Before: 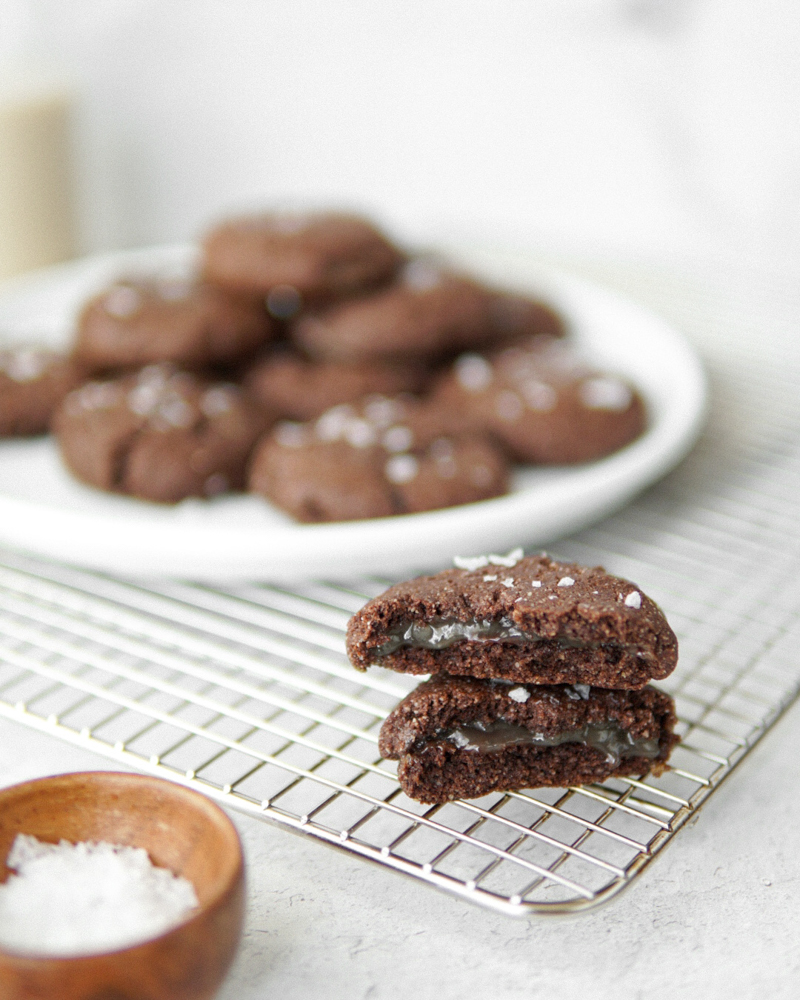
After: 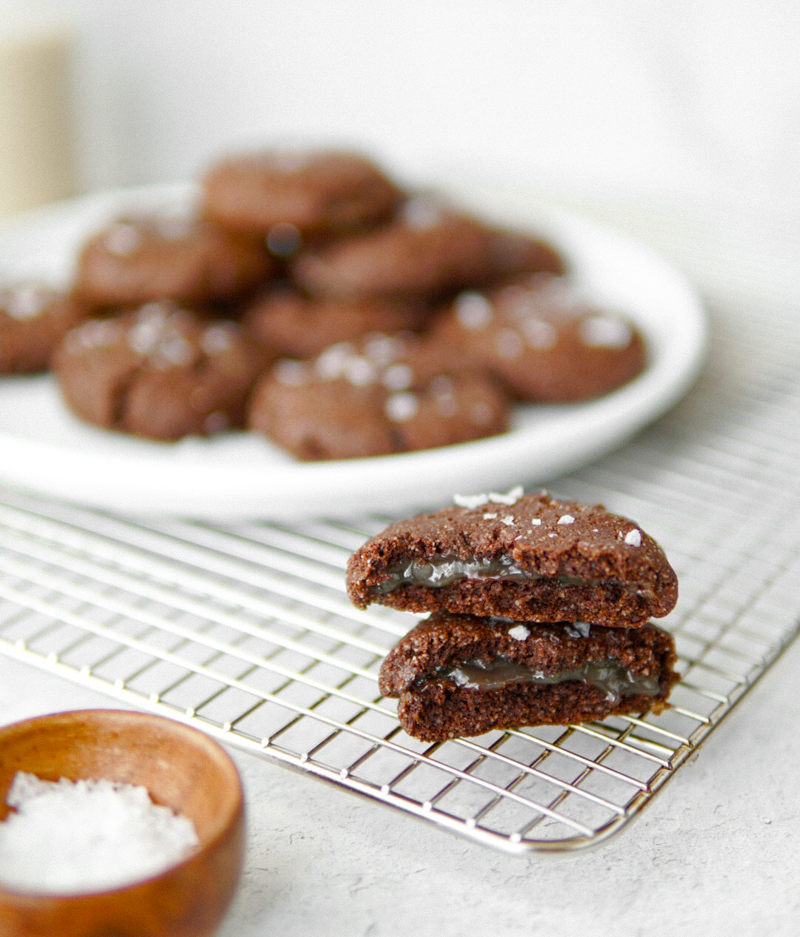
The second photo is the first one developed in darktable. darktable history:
color balance rgb: perceptual saturation grading › global saturation 20%, perceptual saturation grading › highlights -25%, perceptual saturation grading › shadows 50%
crop and rotate: top 6.25%
